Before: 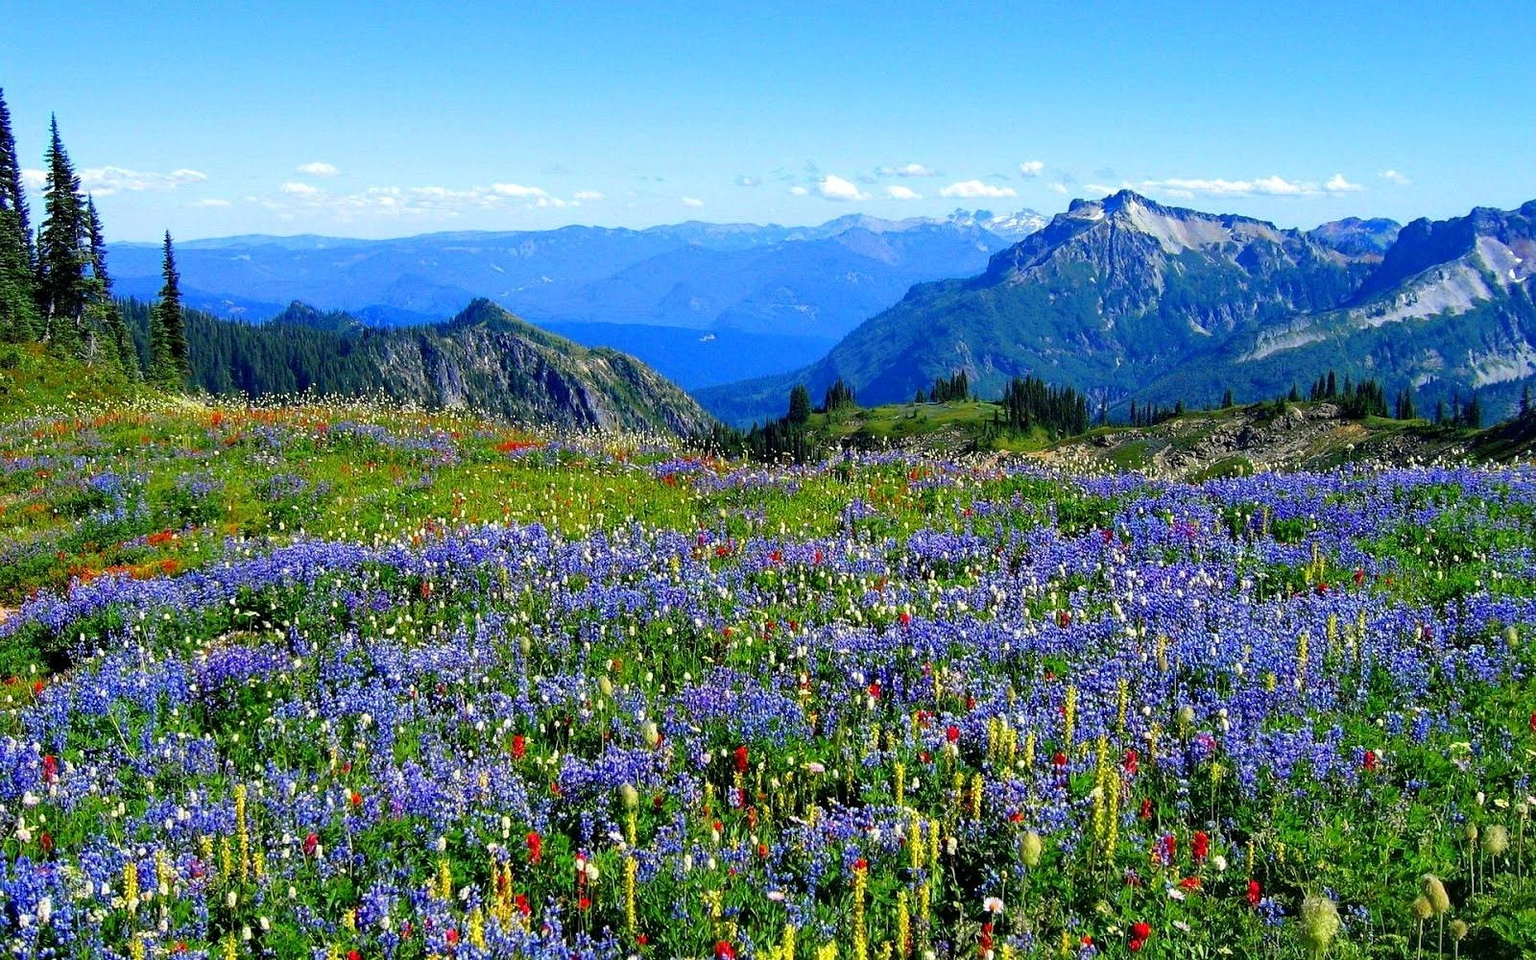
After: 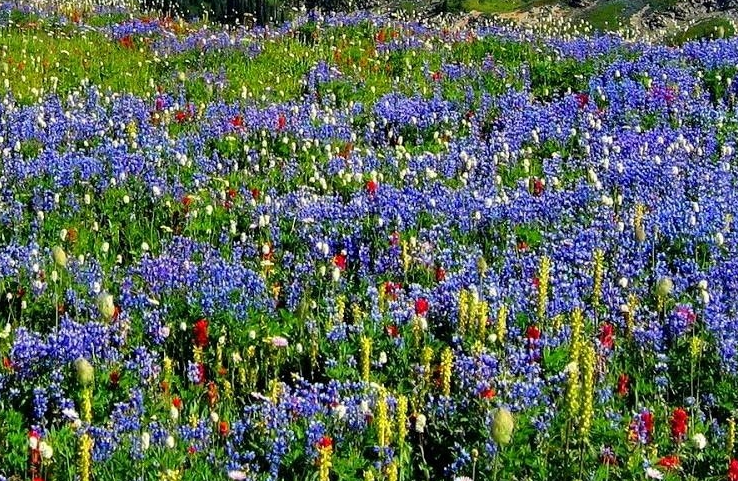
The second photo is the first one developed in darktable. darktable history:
crop: left 35.736%, top 45.844%, right 18.129%, bottom 6.018%
